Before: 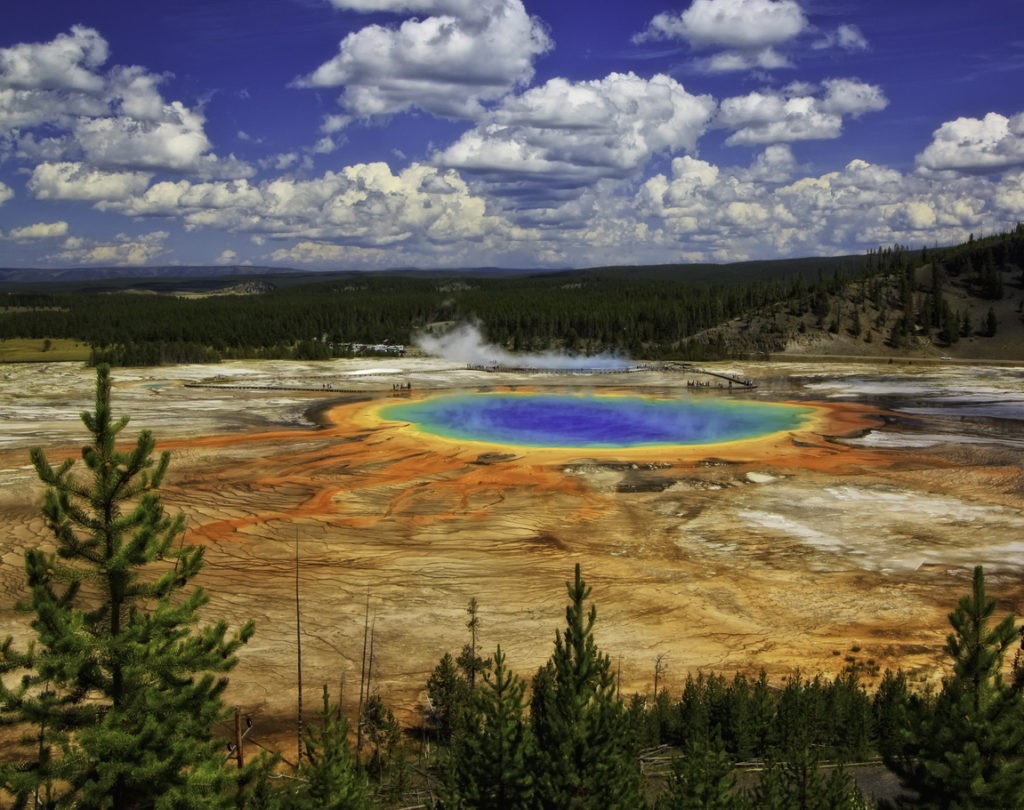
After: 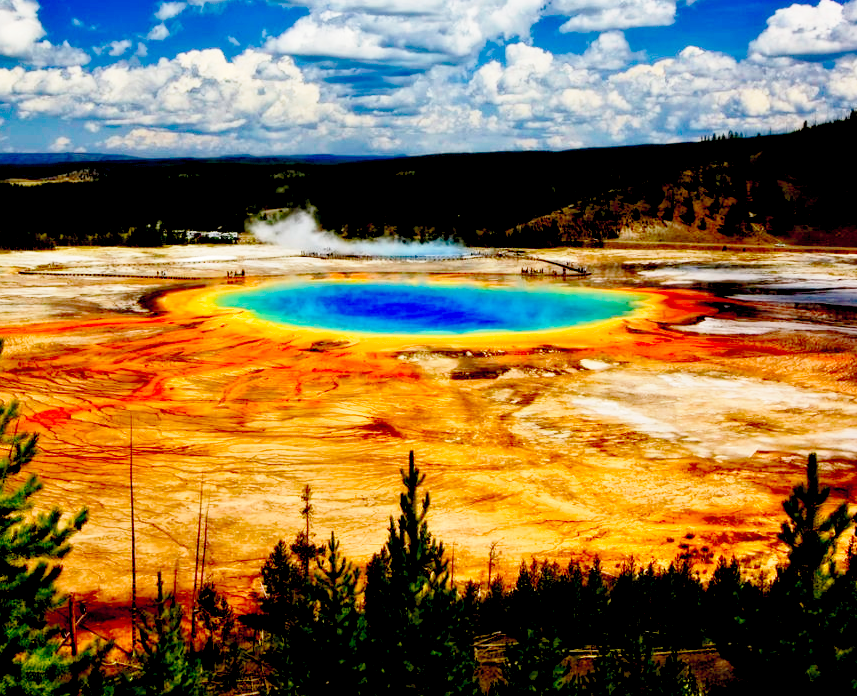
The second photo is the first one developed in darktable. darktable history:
exposure: black level correction 0.056, compensate highlight preservation false
base curve: curves: ch0 [(0, 0) (0.028, 0.03) (0.121, 0.232) (0.46, 0.748) (0.859, 0.968) (1, 1)], preserve colors none
tone curve: curves: ch0 [(0, 0) (0.003, 0.013) (0.011, 0.02) (0.025, 0.037) (0.044, 0.068) (0.069, 0.108) (0.1, 0.138) (0.136, 0.168) (0.177, 0.203) (0.224, 0.241) (0.277, 0.281) (0.335, 0.328) (0.399, 0.382) (0.468, 0.448) (0.543, 0.519) (0.623, 0.603) (0.709, 0.705) (0.801, 0.808) (0.898, 0.903) (1, 1)], color space Lab, independent channels, preserve colors none
crop: left 16.277%, top 14.037%
